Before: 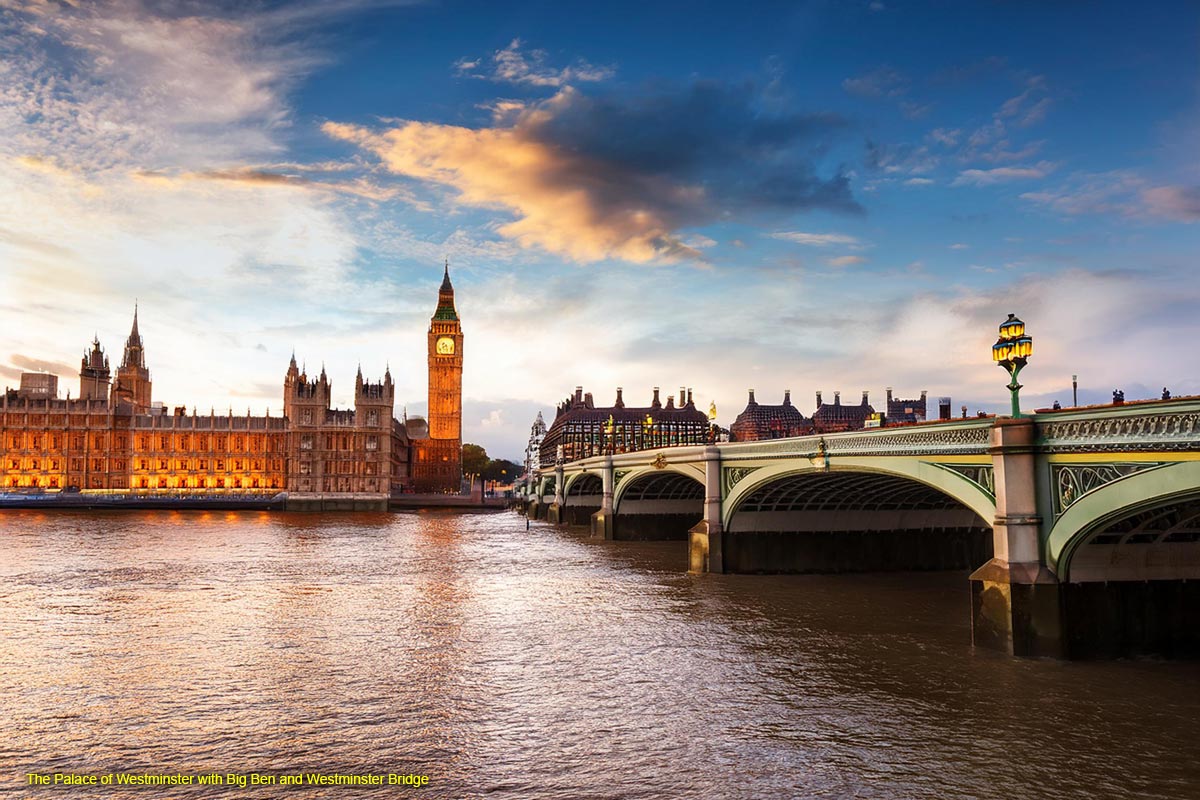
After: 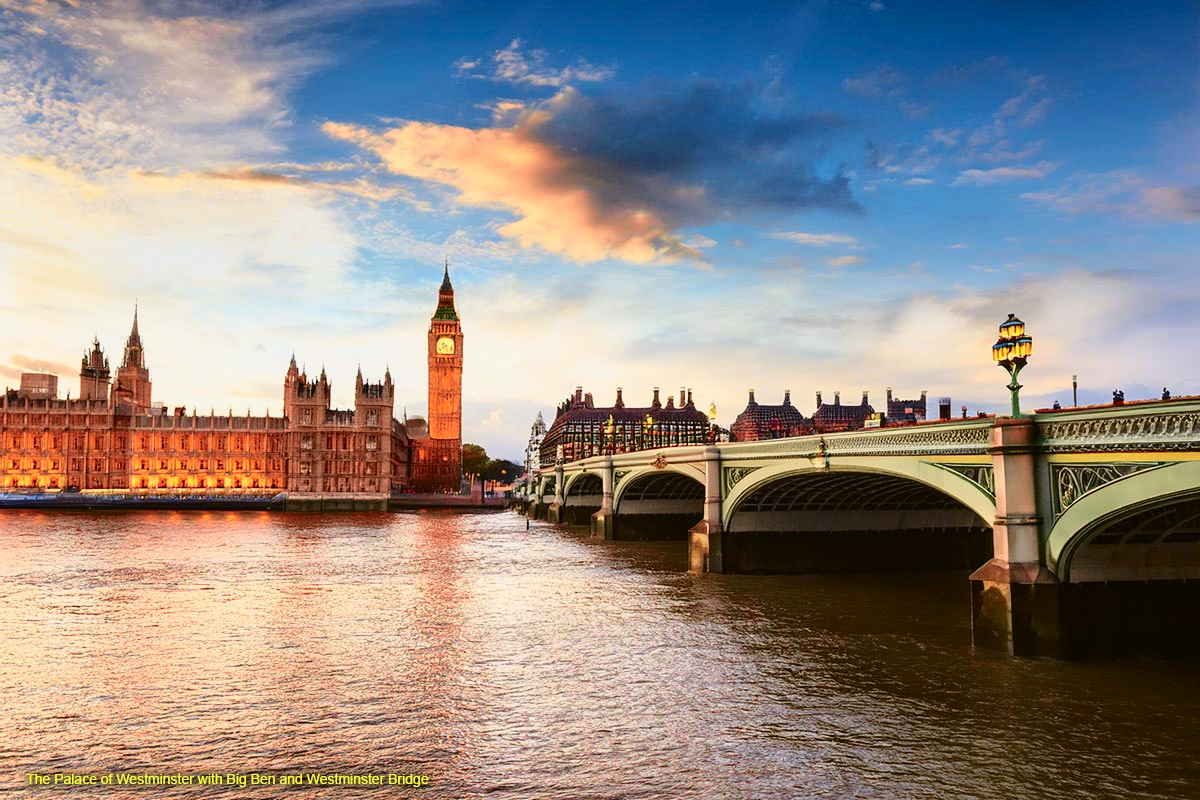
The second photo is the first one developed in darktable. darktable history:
tone curve: curves: ch0 [(0, 0.021) (0.049, 0.044) (0.152, 0.14) (0.328, 0.377) (0.473, 0.543) (0.641, 0.705) (0.85, 0.894) (1, 0.969)]; ch1 [(0, 0) (0.302, 0.331) (0.427, 0.433) (0.472, 0.47) (0.502, 0.503) (0.527, 0.524) (0.564, 0.591) (0.602, 0.632) (0.677, 0.701) (0.859, 0.885) (1, 1)]; ch2 [(0, 0) (0.33, 0.301) (0.447, 0.44) (0.487, 0.496) (0.502, 0.516) (0.535, 0.563) (0.565, 0.6) (0.618, 0.629) (1, 1)], color space Lab, independent channels, preserve colors none
